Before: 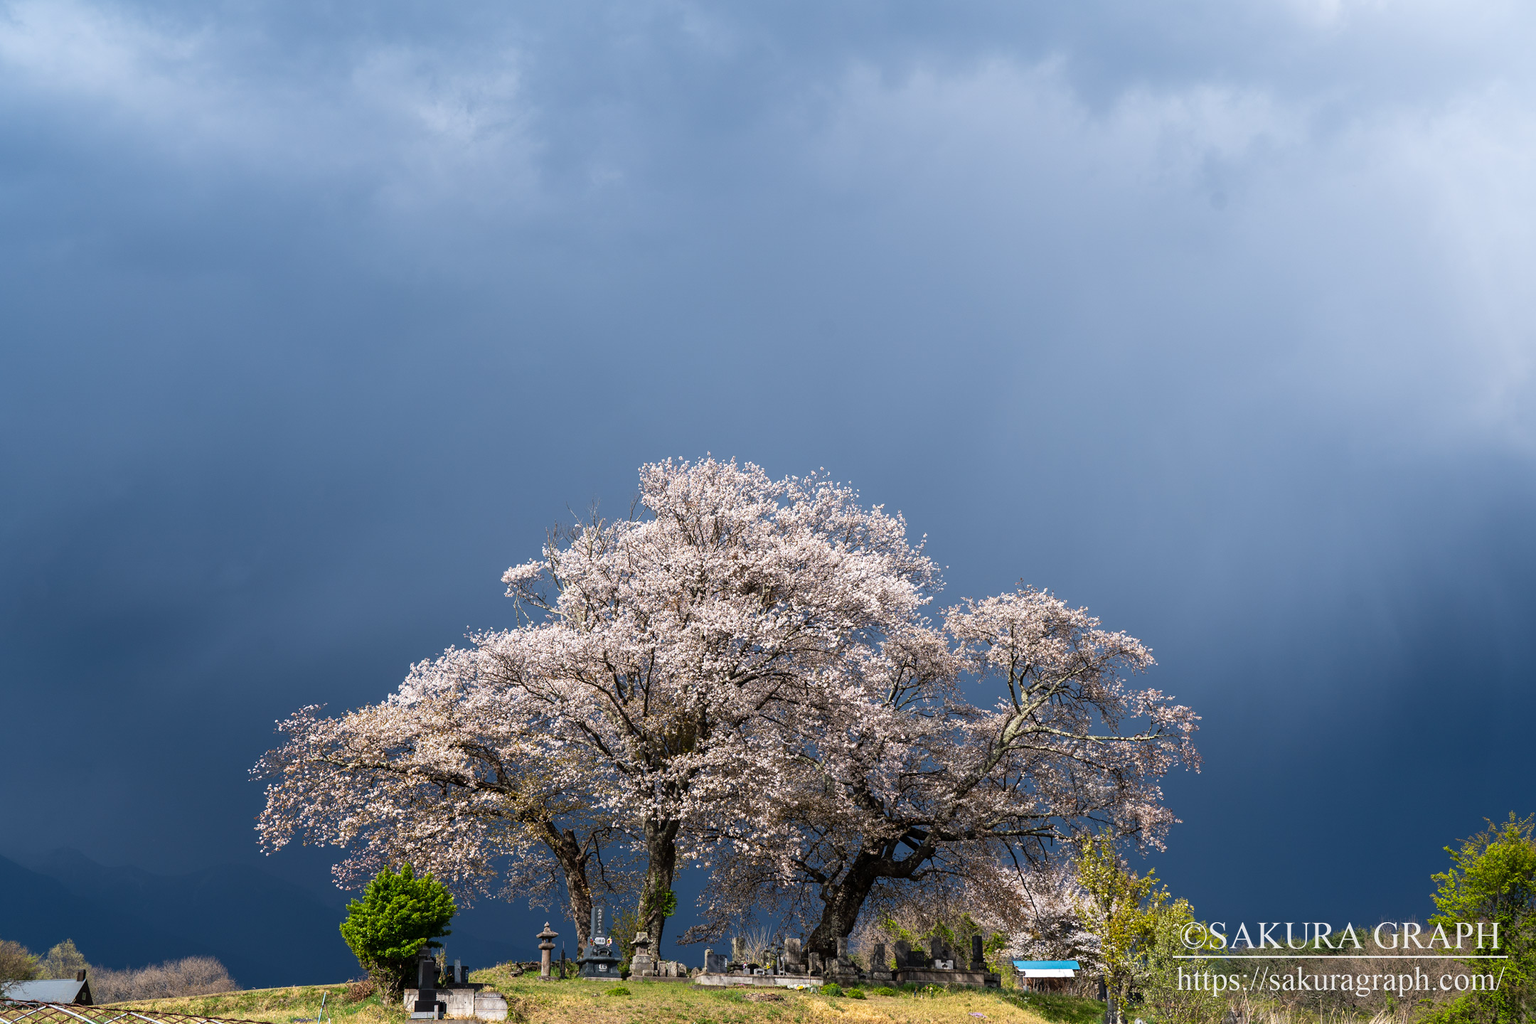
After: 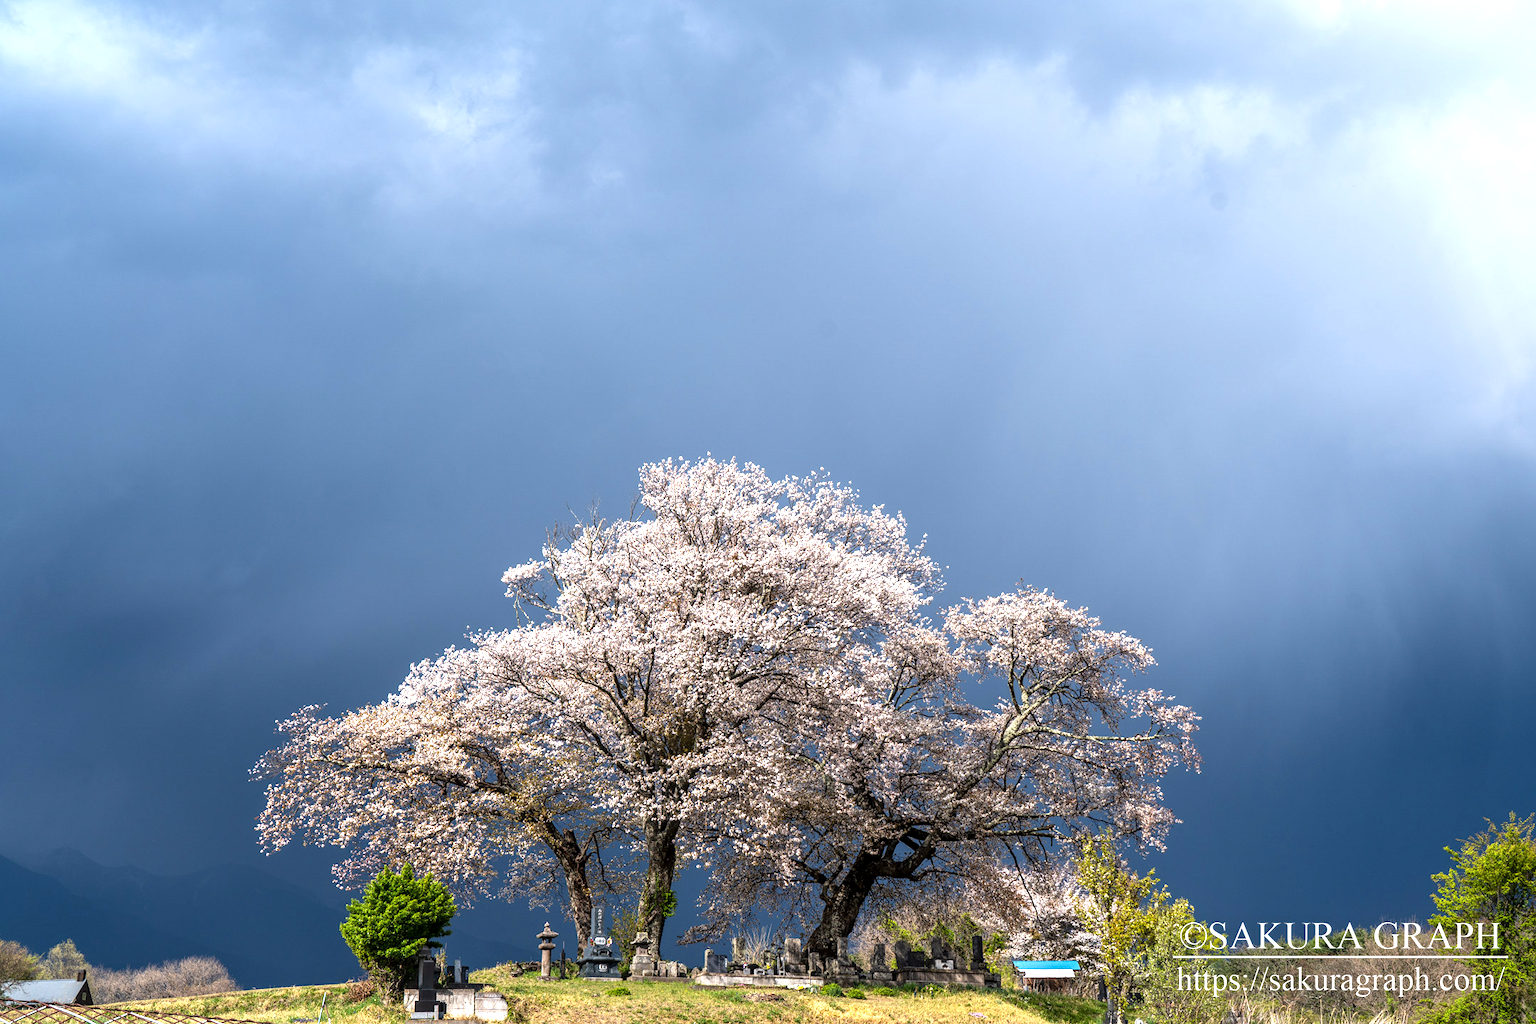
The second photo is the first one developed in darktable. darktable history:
exposure: exposure 0.6 EV, compensate exposure bias true, compensate highlight preservation false
local contrast: on, module defaults
